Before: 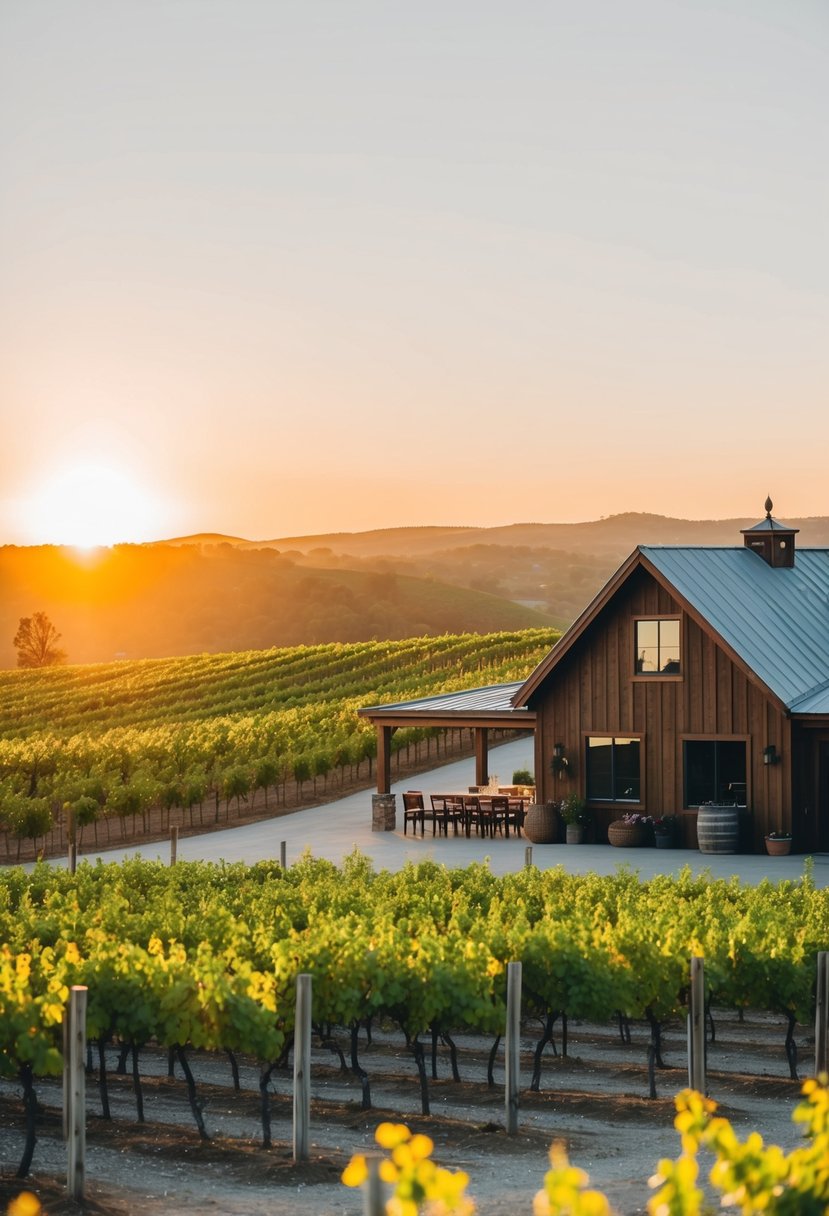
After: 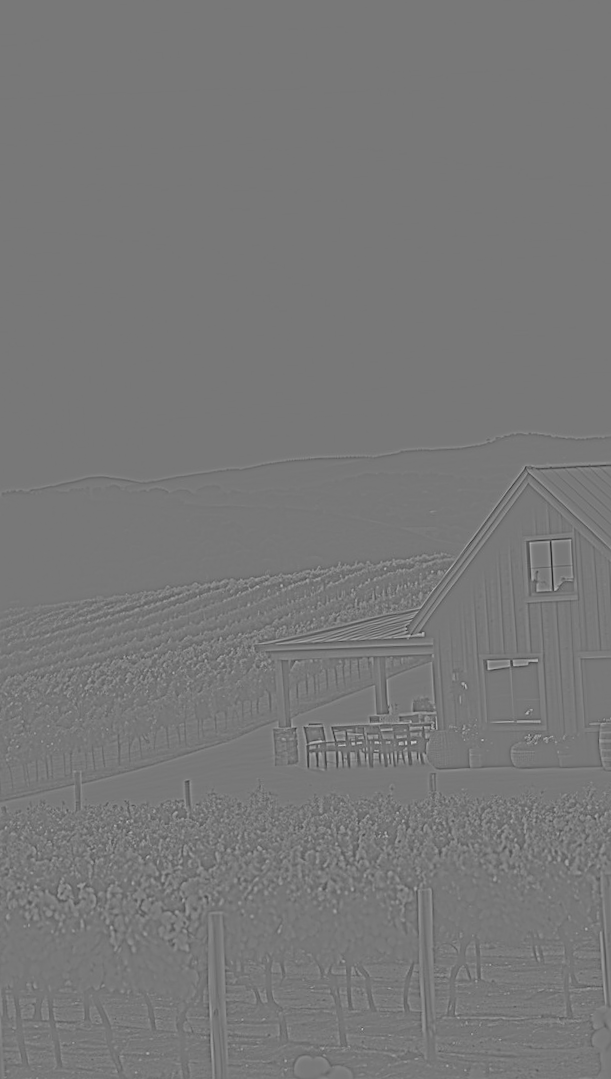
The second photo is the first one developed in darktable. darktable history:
haze removal: compatibility mode true, adaptive false
crop: left 13.443%, right 13.31%
highpass: sharpness 5.84%, contrast boost 8.44%
rotate and perspective: rotation -3°, crop left 0.031, crop right 0.968, crop top 0.07, crop bottom 0.93
tone curve: curves: ch0 [(0, 0) (0.003, 0) (0.011, 0.001) (0.025, 0.002) (0.044, 0.004) (0.069, 0.006) (0.1, 0.009) (0.136, 0.03) (0.177, 0.076) (0.224, 0.13) (0.277, 0.202) (0.335, 0.28) (0.399, 0.367) (0.468, 0.46) (0.543, 0.562) (0.623, 0.67) (0.709, 0.787) (0.801, 0.889) (0.898, 0.972) (1, 1)], preserve colors none
sharpen: on, module defaults
